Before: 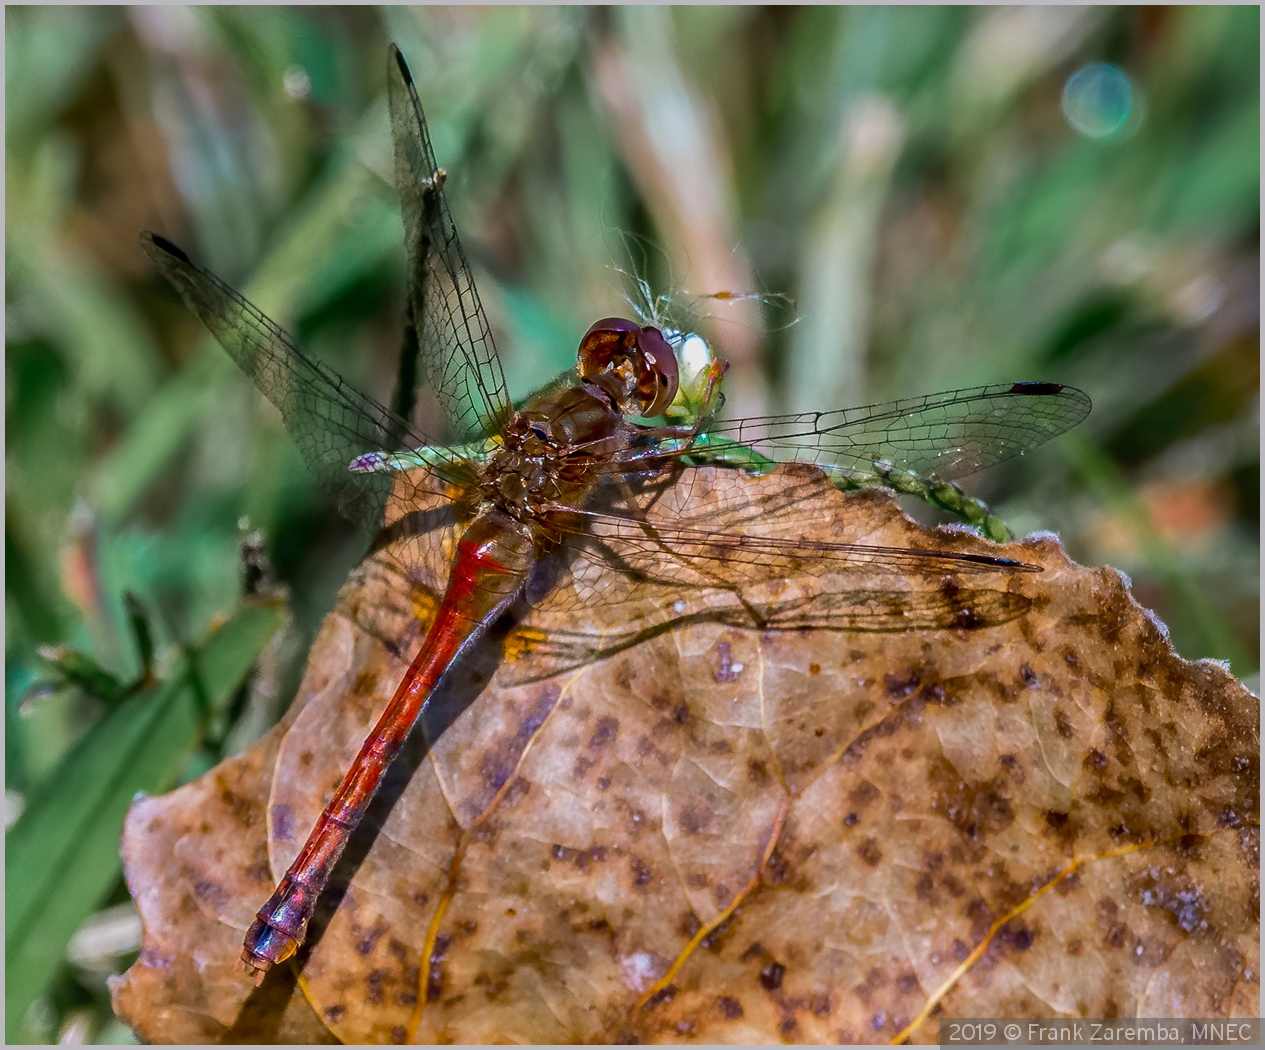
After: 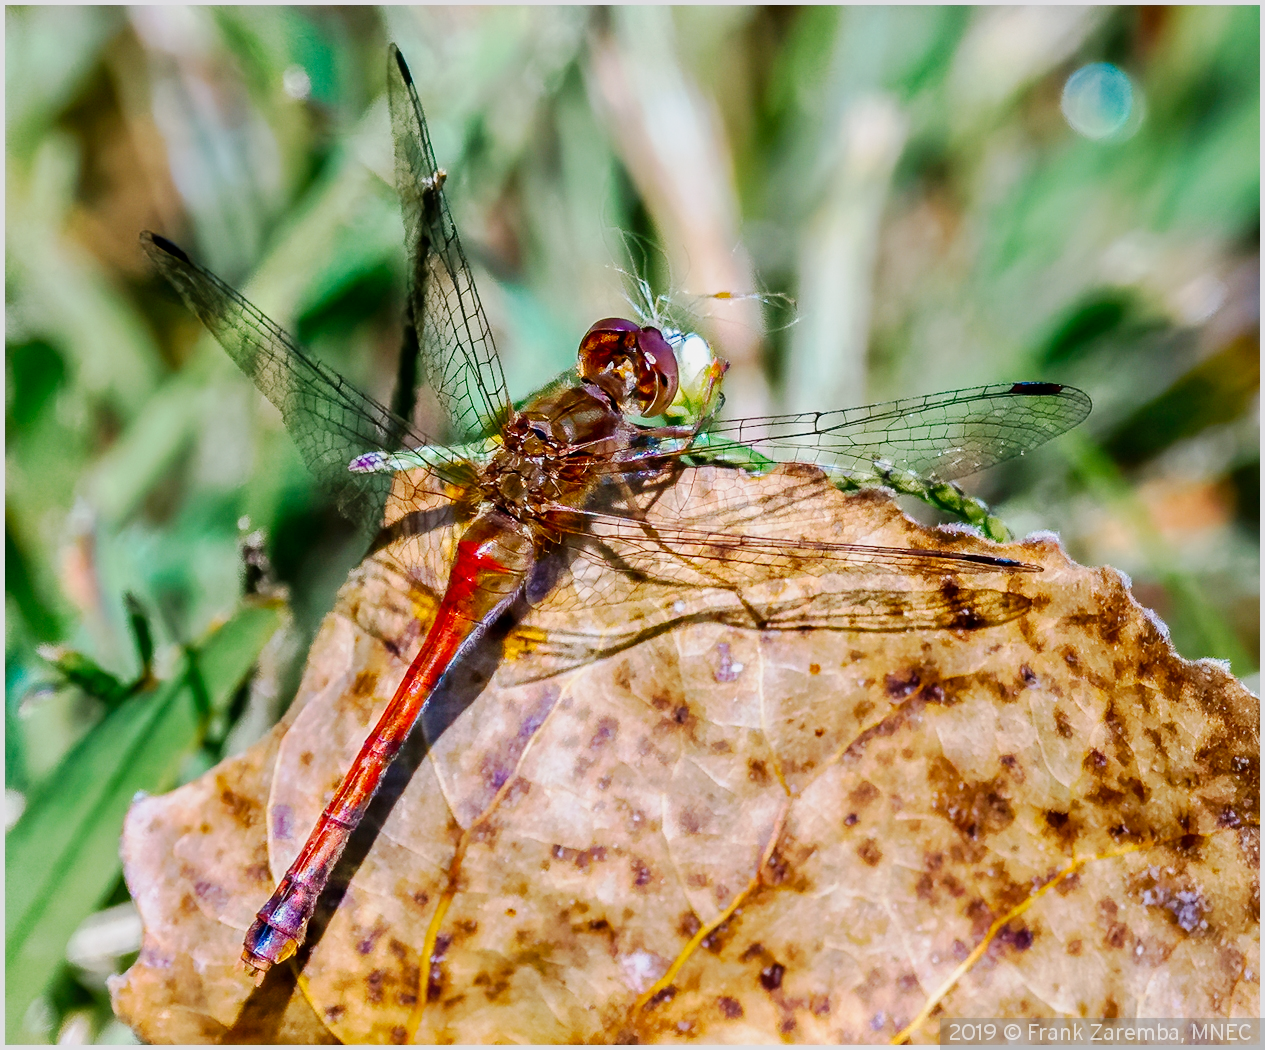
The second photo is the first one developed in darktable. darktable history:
base curve: curves: ch0 [(0, 0) (0.158, 0.273) (0.879, 0.895) (1, 1)], preserve colors none
tone equalizer: -7 EV 0.205 EV, -6 EV 0.13 EV, -5 EV 0.09 EV, -4 EV 0.023 EV, -2 EV -0.032 EV, -1 EV -0.034 EV, +0 EV -0.052 EV
tone curve: curves: ch0 [(0, 0) (0.035, 0.011) (0.133, 0.076) (0.285, 0.265) (0.491, 0.541) (0.617, 0.693) (0.704, 0.77) (0.794, 0.865) (0.895, 0.938) (1, 0.976)]; ch1 [(0, 0) (0.318, 0.278) (0.444, 0.427) (0.502, 0.497) (0.543, 0.547) (0.601, 0.641) (0.746, 0.764) (1, 1)]; ch2 [(0, 0) (0.316, 0.292) (0.381, 0.37) (0.423, 0.448) (0.476, 0.482) (0.502, 0.5) (0.543, 0.547) (0.587, 0.613) (0.642, 0.672) (0.704, 0.727) (0.865, 0.827) (1, 0.951)], preserve colors none
